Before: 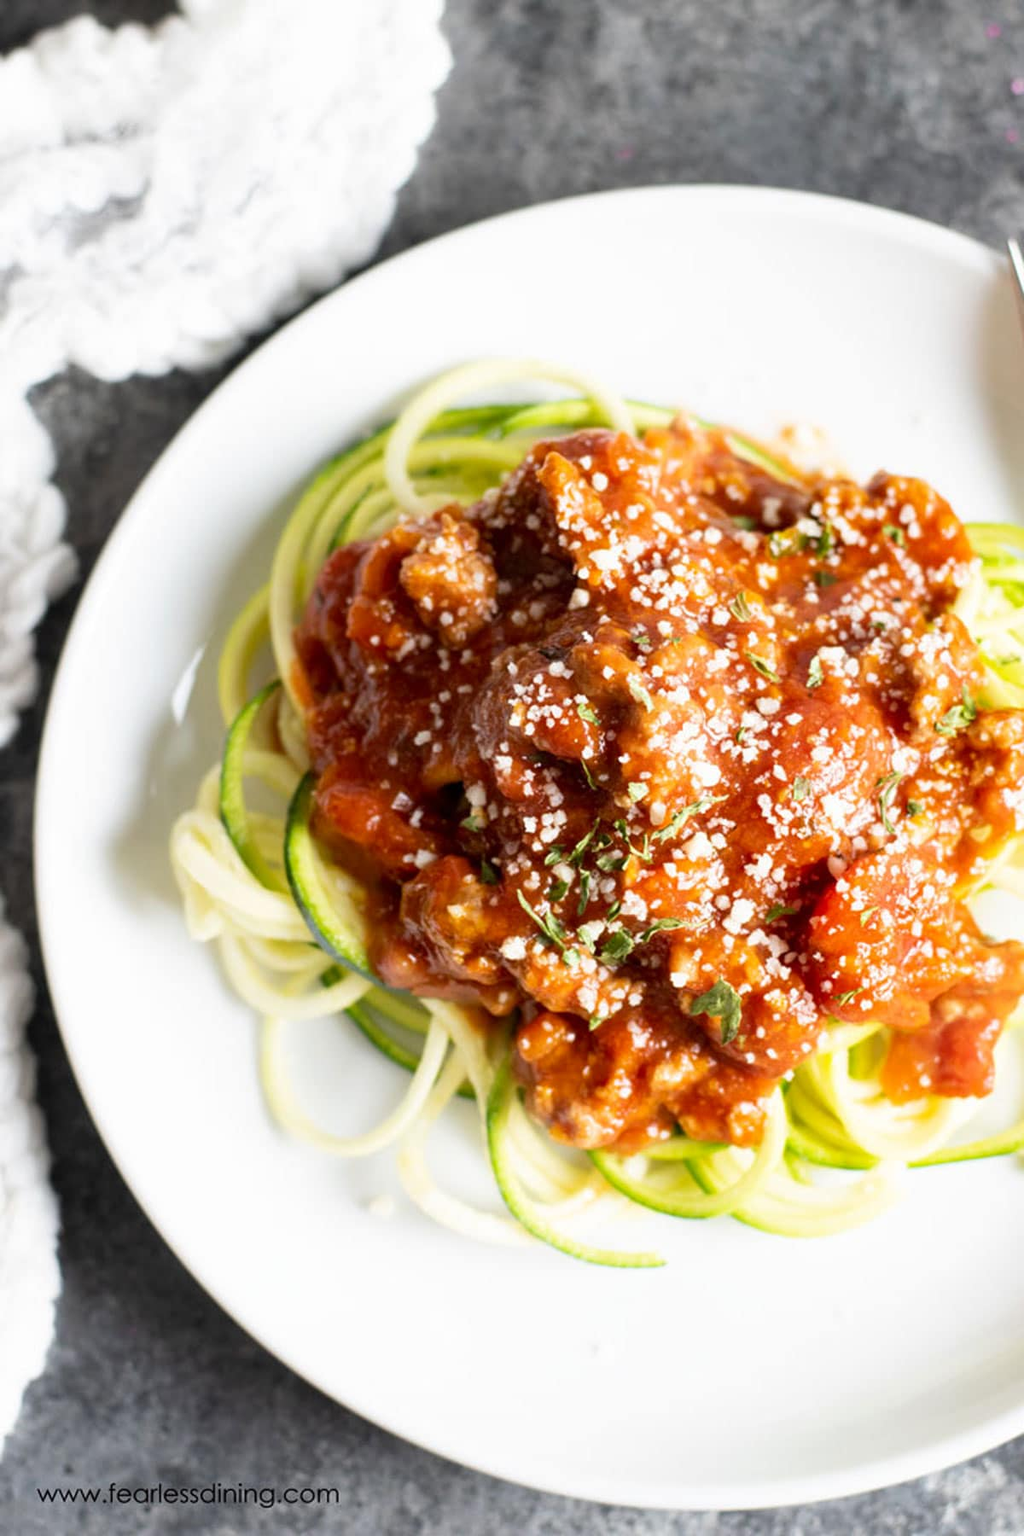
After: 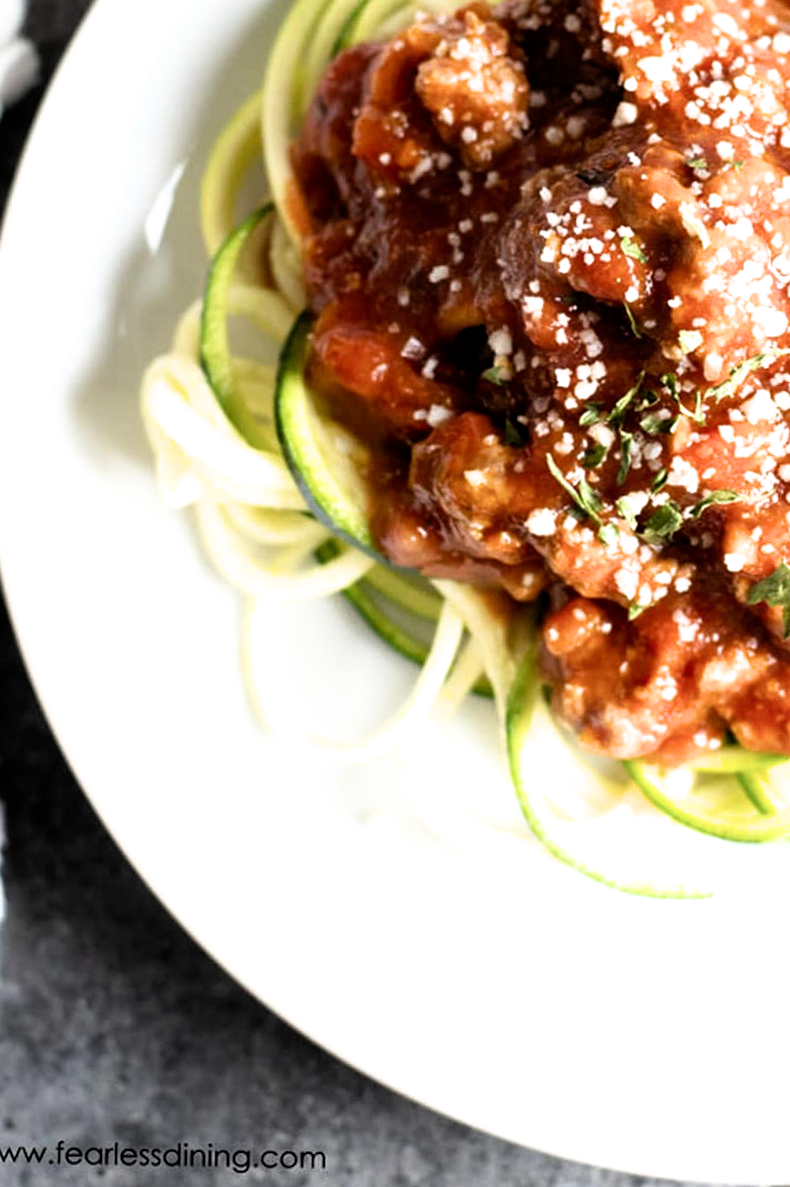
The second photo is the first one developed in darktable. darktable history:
crop and rotate: angle -0.98°, left 3.667%, top 32.33%, right 28.768%
filmic rgb: black relative exposure -8.29 EV, white relative exposure 2.2 EV, target white luminance 99.916%, hardness 7.18, latitude 75.22%, contrast 1.325, highlights saturation mix -1.75%, shadows ↔ highlights balance 30.54%
